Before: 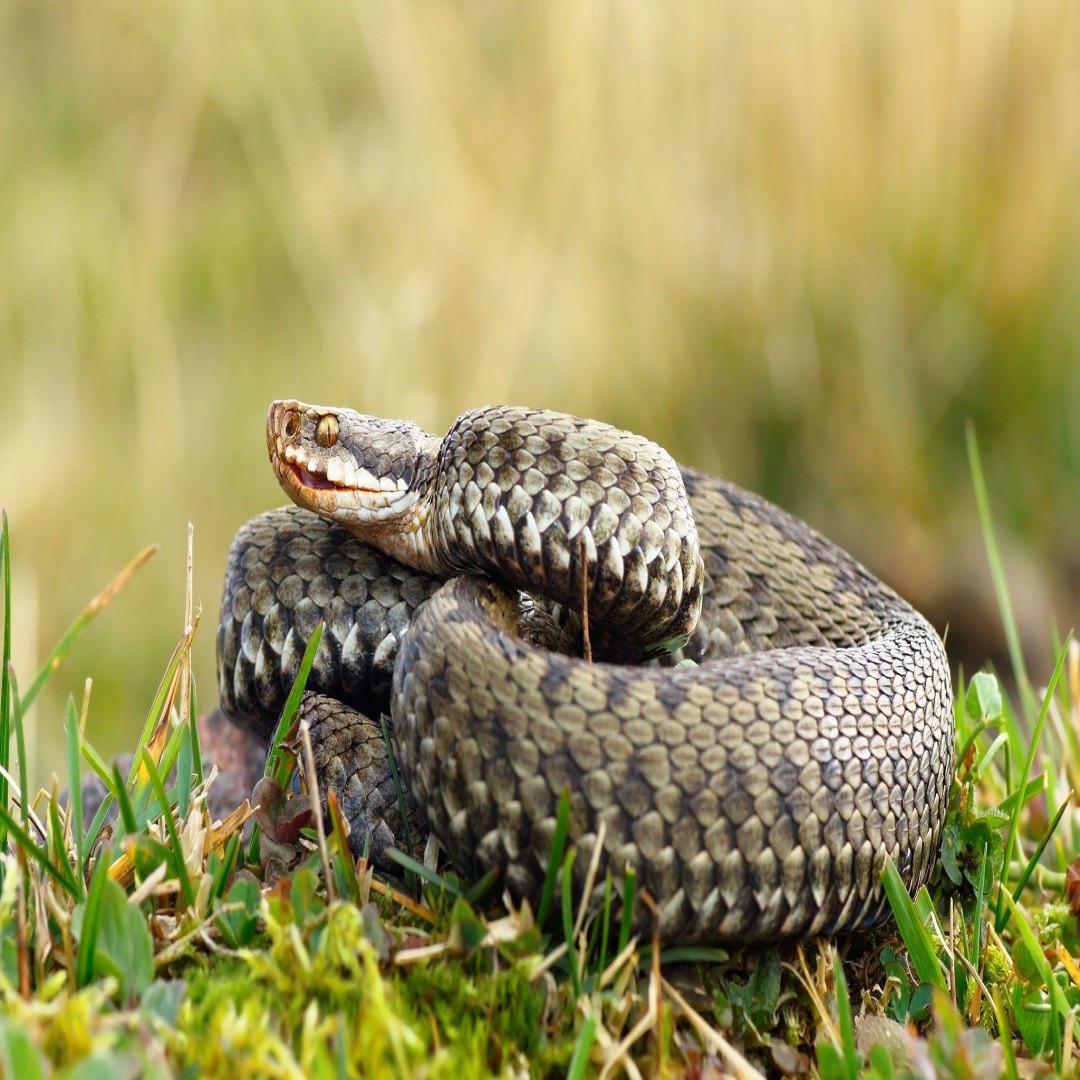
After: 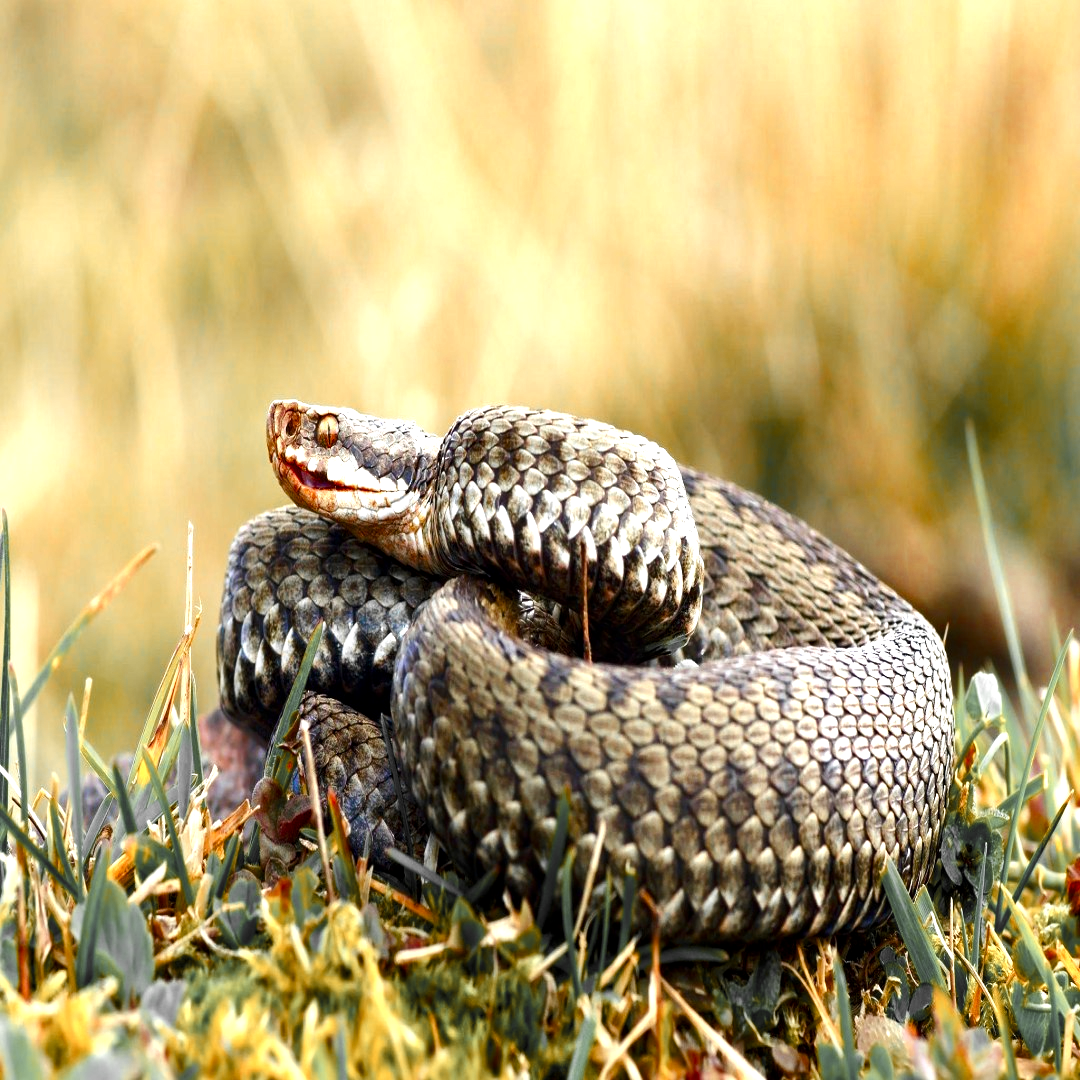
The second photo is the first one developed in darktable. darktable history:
tone equalizer: -8 EV -0.75 EV, -7 EV -0.7 EV, -6 EV -0.6 EV, -5 EV -0.4 EV, -3 EV 0.4 EV, -2 EV 0.6 EV, -1 EV 0.7 EV, +0 EV 0.75 EV, edges refinement/feathering 500, mask exposure compensation -1.57 EV, preserve details no
local contrast: highlights 100%, shadows 100%, detail 120%, midtone range 0.2
color balance rgb: perceptual saturation grading › global saturation 20%, perceptual saturation grading › highlights -25%, perceptual saturation grading › shadows 25%
color zones: curves: ch0 [(0, 0.363) (0.128, 0.373) (0.25, 0.5) (0.402, 0.407) (0.521, 0.525) (0.63, 0.559) (0.729, 0.662) (0.867, 0.471)]; ch1 [(0, 0.515) (0.136, 0.618) (0.25, 0.5) (0.378, 0) (0.516, 0) (0.622, 0.593) (0.737, 0.819) (0.87, 0.593)]; ch2 [(0, 0.529) (0.128, 0.471) (0.282, 0.451) (0.386, 0.662) (0.516, 0.525) (0.633, 0.554) (0.75, 0.62) (0.875, 0.441)]
